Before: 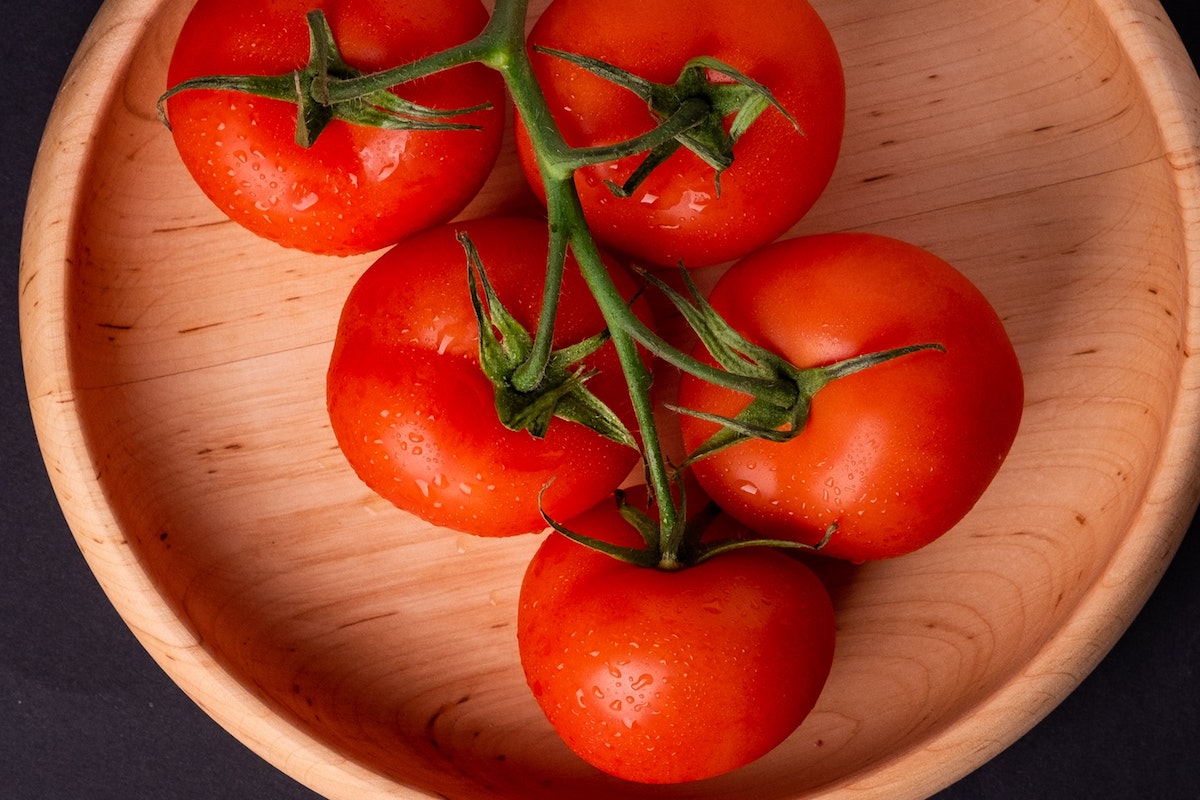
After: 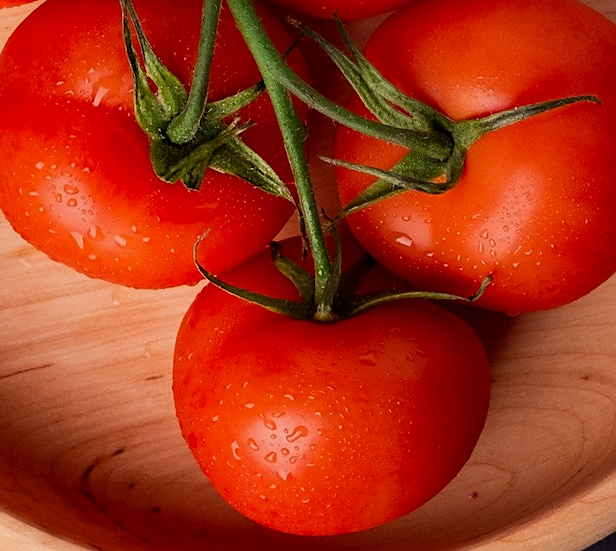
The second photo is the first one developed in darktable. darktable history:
tone equalizer: edges refinement/feathering 500, mask exposure compensation -1.57 EV, preserve details no
crop and rotate: left 28.79%, top 31.064%, right 19.823%
shadows and highlights: shadows -20, white point adjustment -2.07, highlights -35.13
sharpen: radius 1.86, amount 0.404, threshold 1.185
